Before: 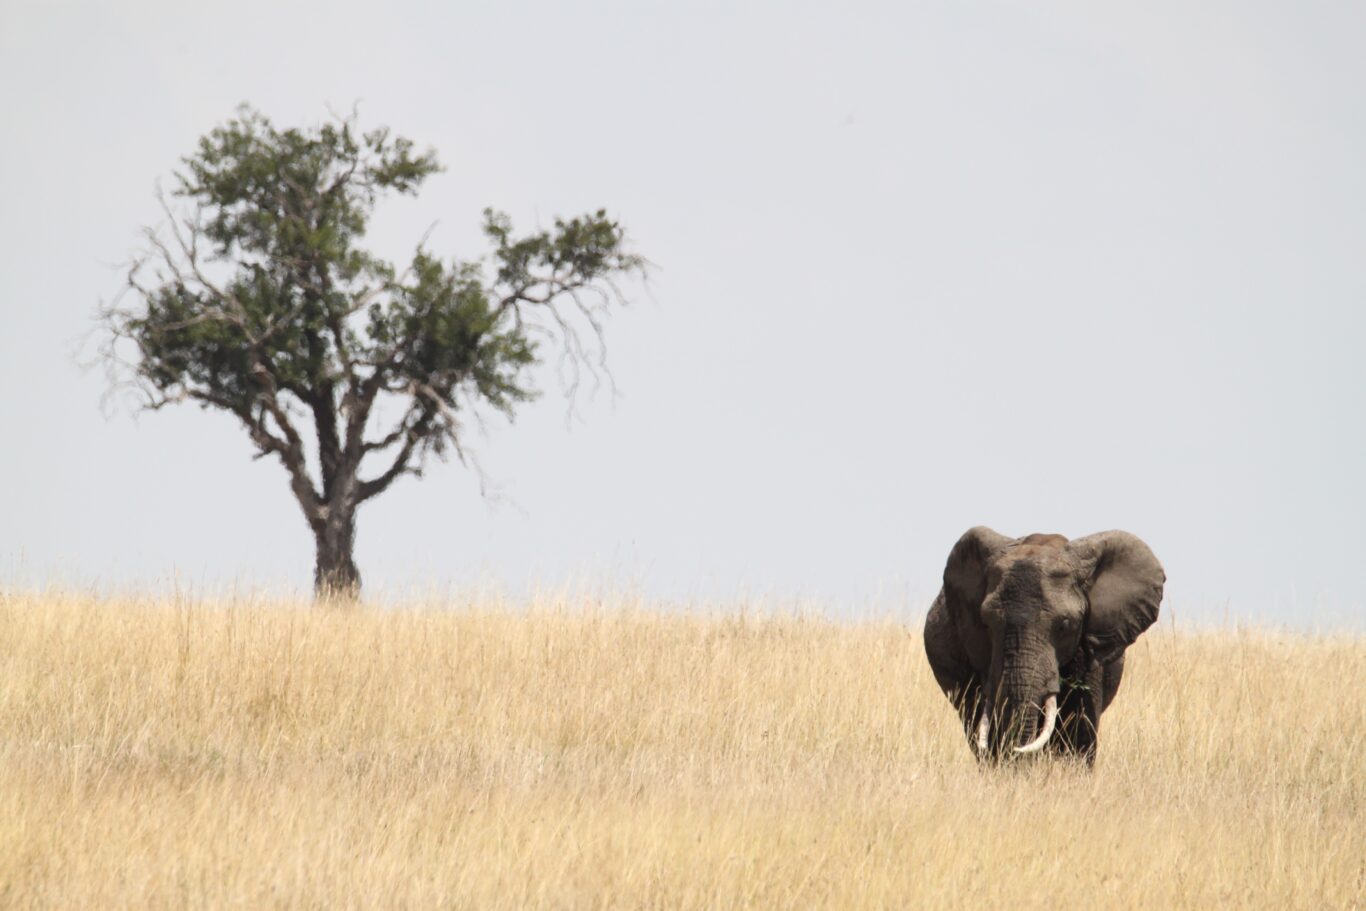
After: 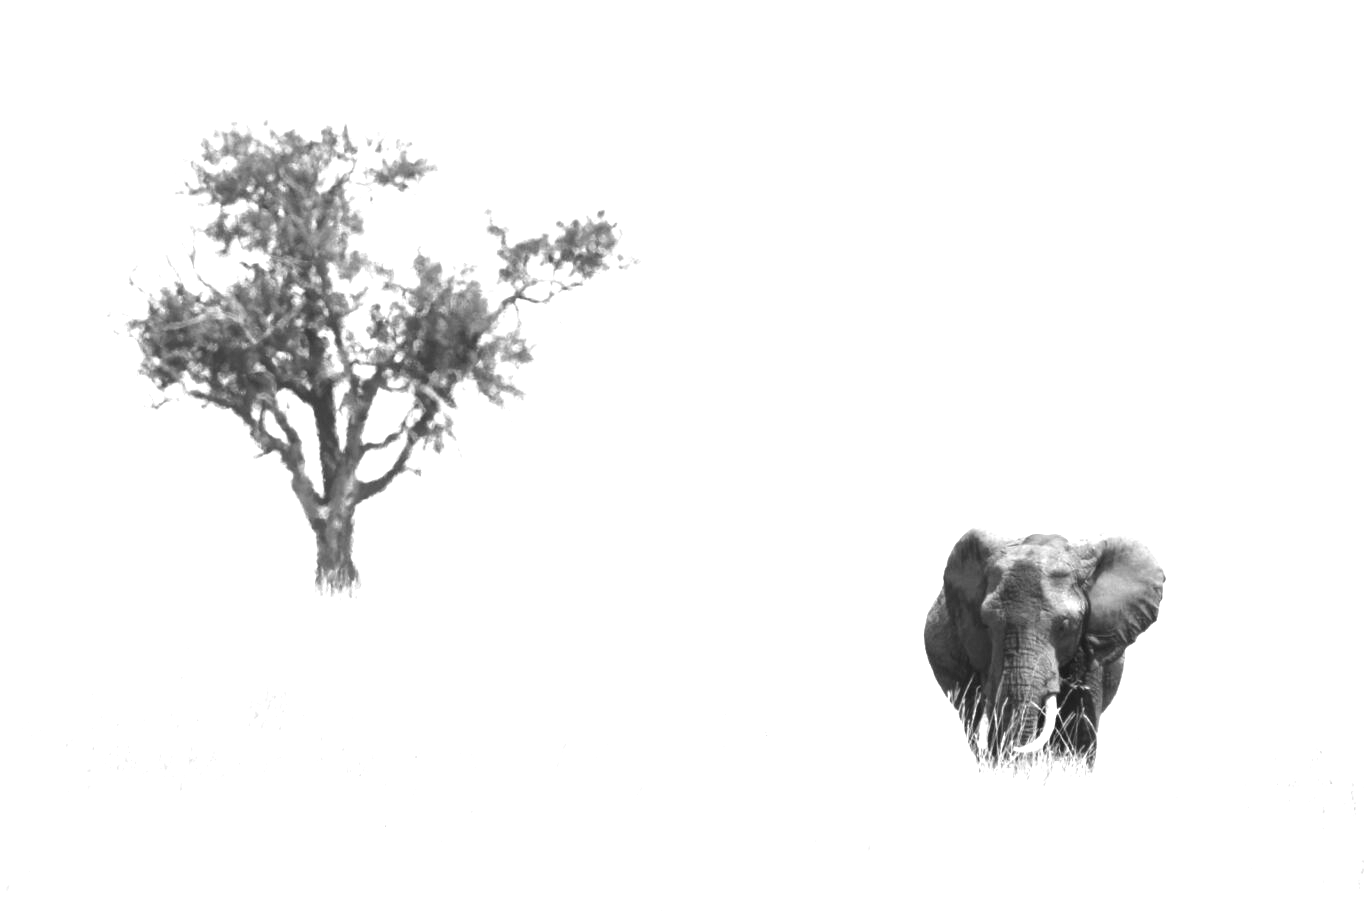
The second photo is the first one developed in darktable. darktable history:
monochrome: a -3.63, b -0.465
exposure: black level correction 0, exposure 1.379 EV, compensate exposure bias true, compensate highlight preservation false
